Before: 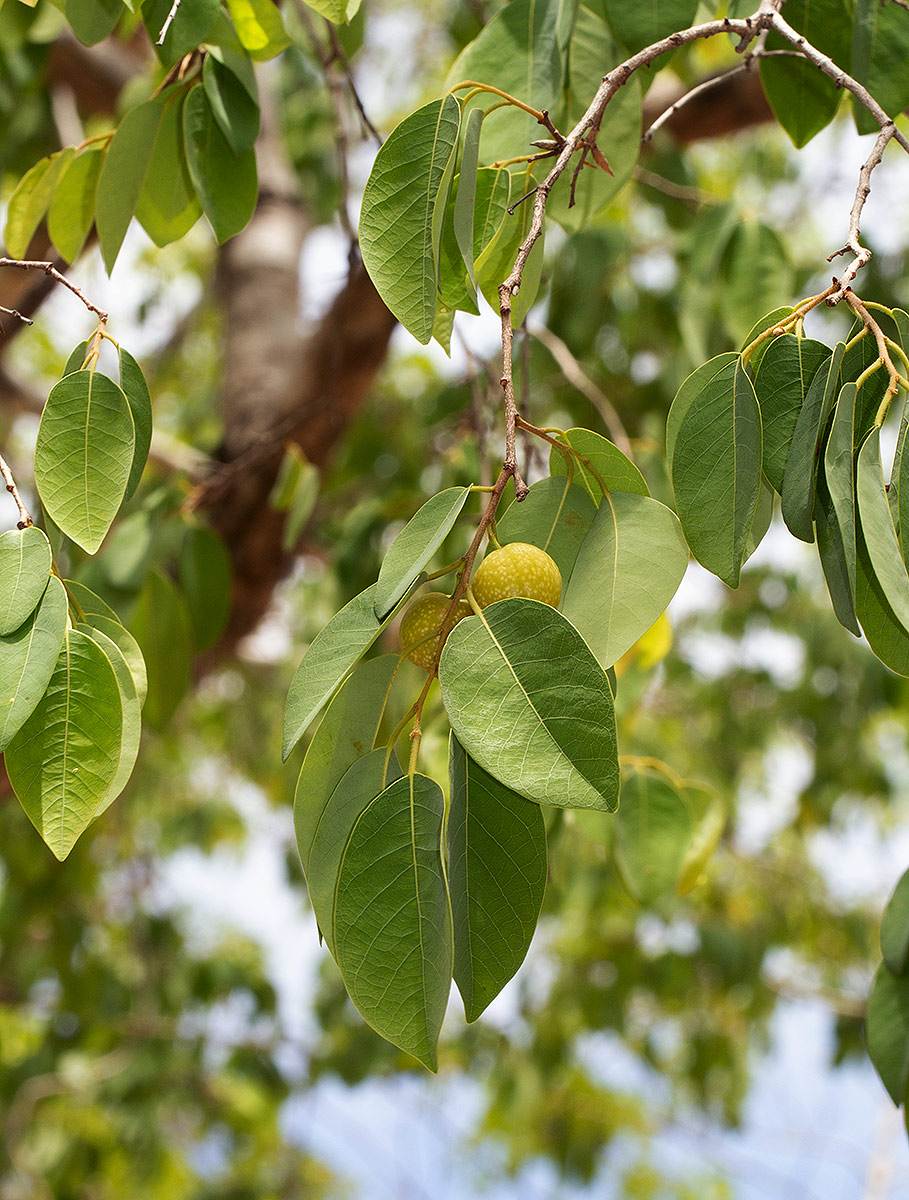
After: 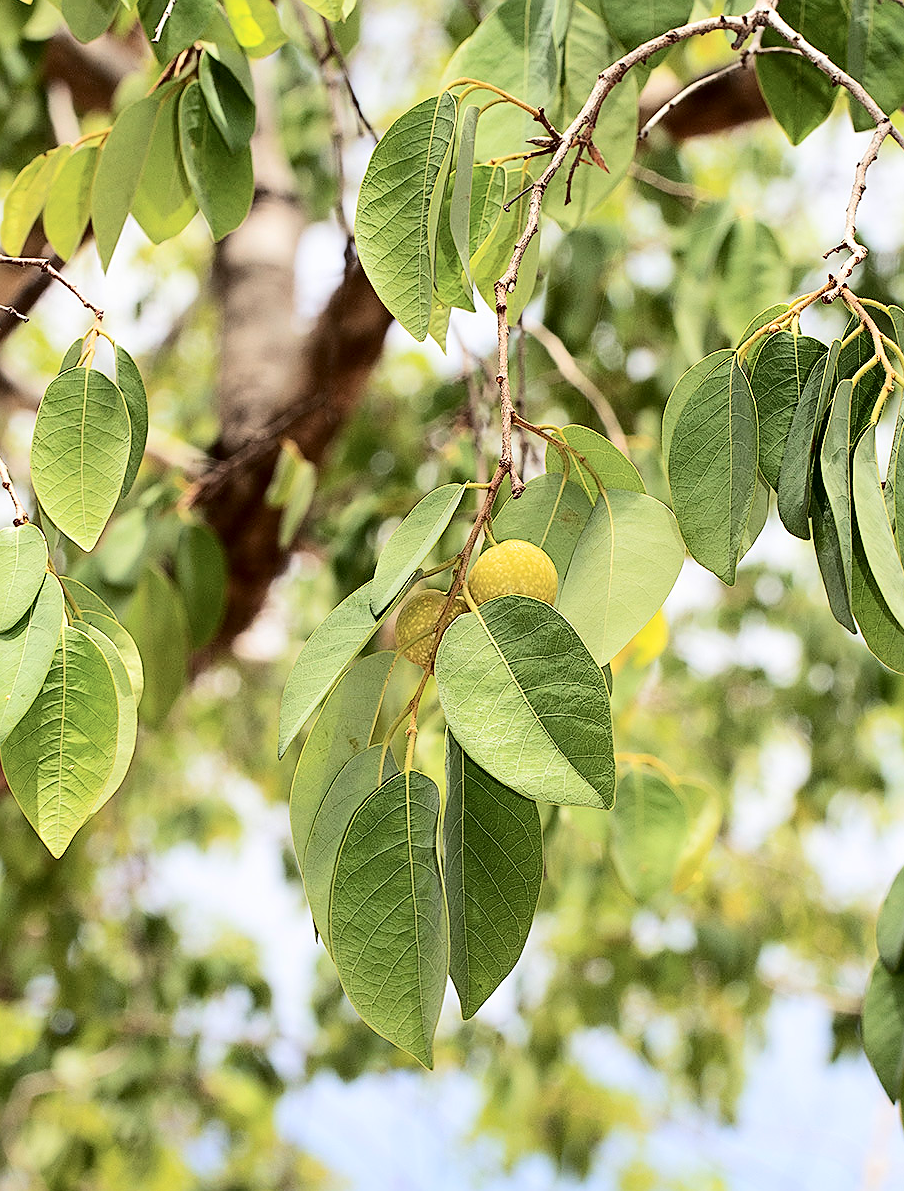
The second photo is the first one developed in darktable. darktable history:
crop and rotate: left 0.508%, top 0.315%, bottom 0.371%
sharpen: on, module defaults
tone curve: curves: ch0 [(0, 0) (0.004, 0) (0.133, 0.071) (0.341, 0.453) (0.839, 0.922) (1, 1)], color space Lab, independent channels, preserve colors none
